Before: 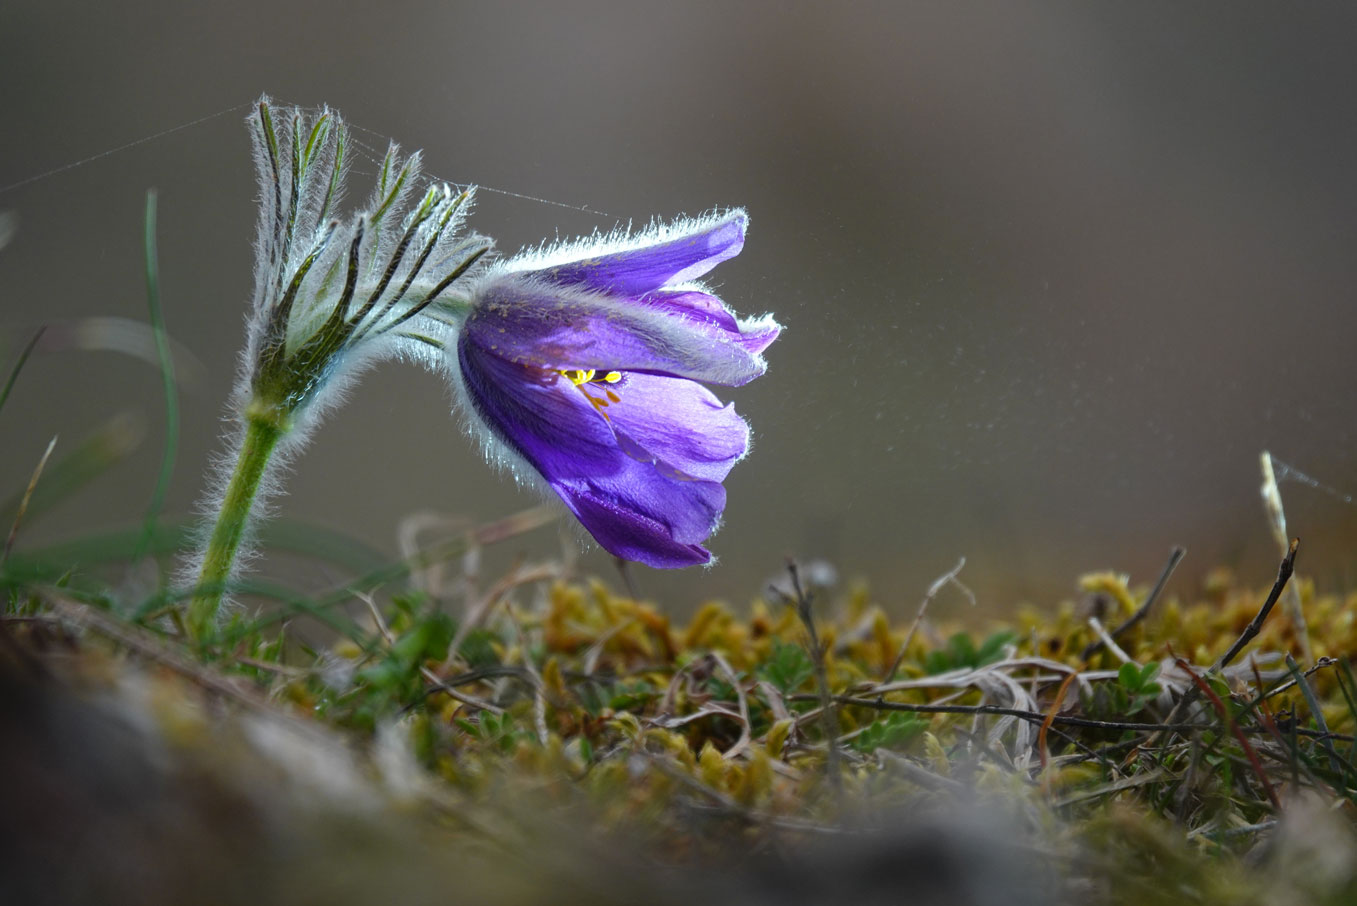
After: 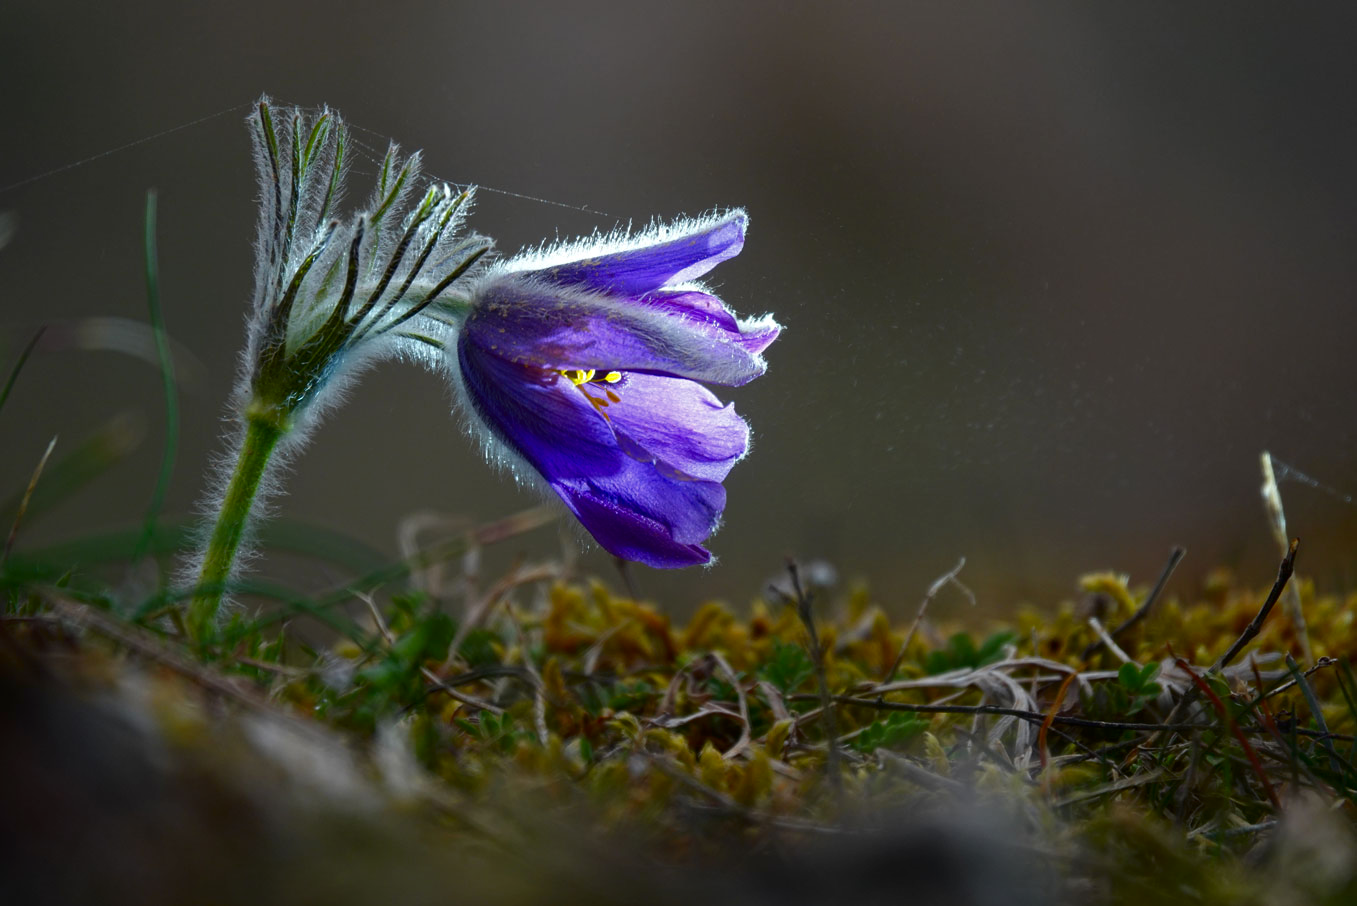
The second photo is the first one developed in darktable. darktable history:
tone equalizer: on, module defaults
contrast brightness saturation: brightness -0.2, saturation 0.08
